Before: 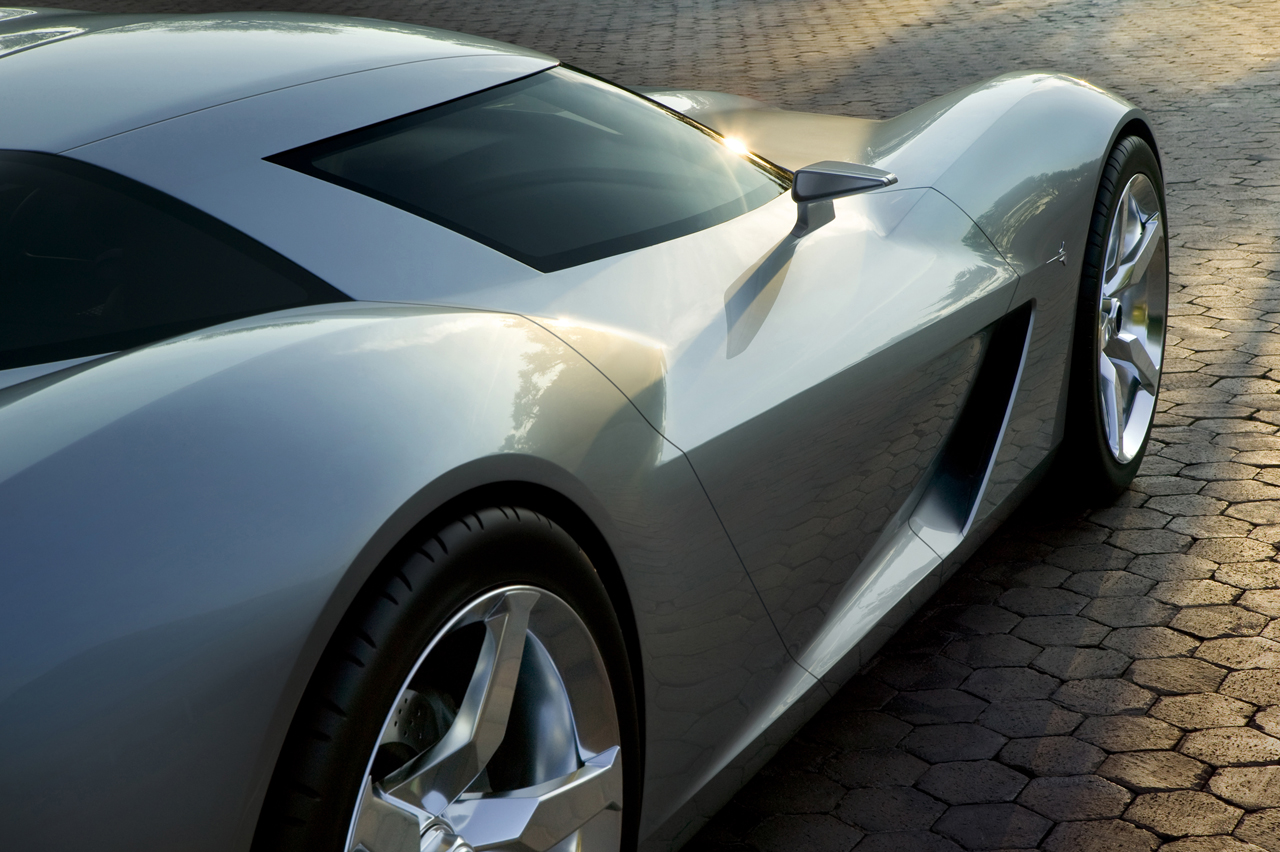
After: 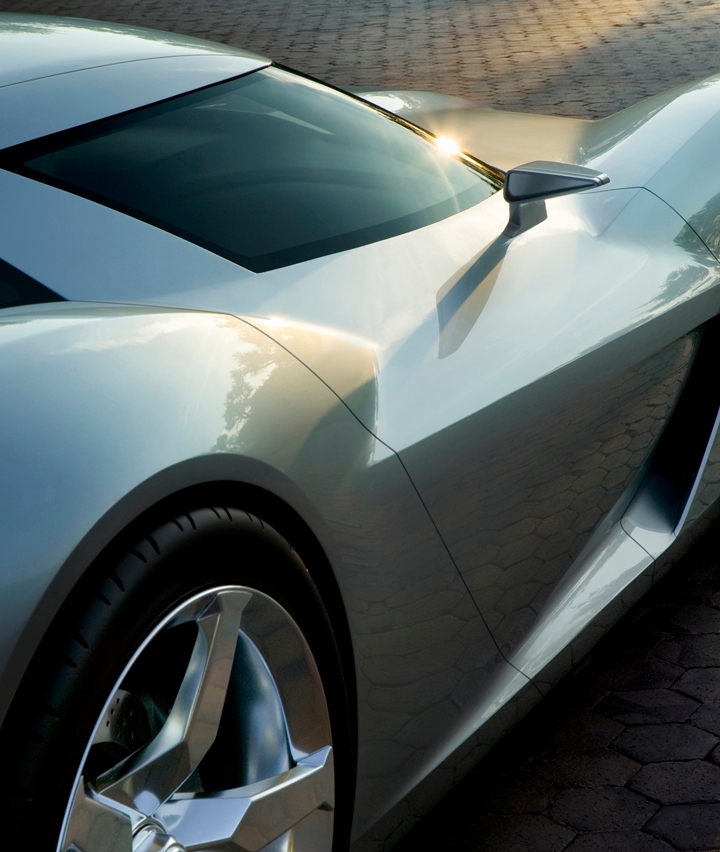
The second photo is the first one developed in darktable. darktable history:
exposure: exposure -0.021 EV, compensate highlight preservation false
crop and rotate: left 22.516%, right 21.234%
